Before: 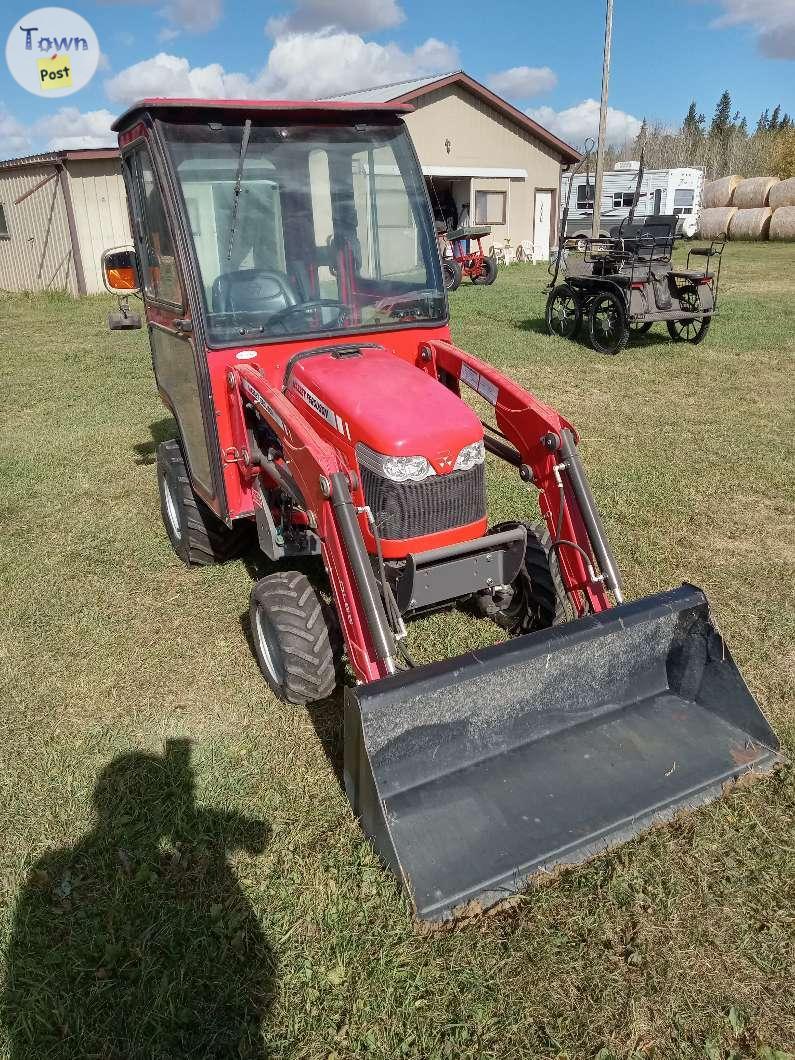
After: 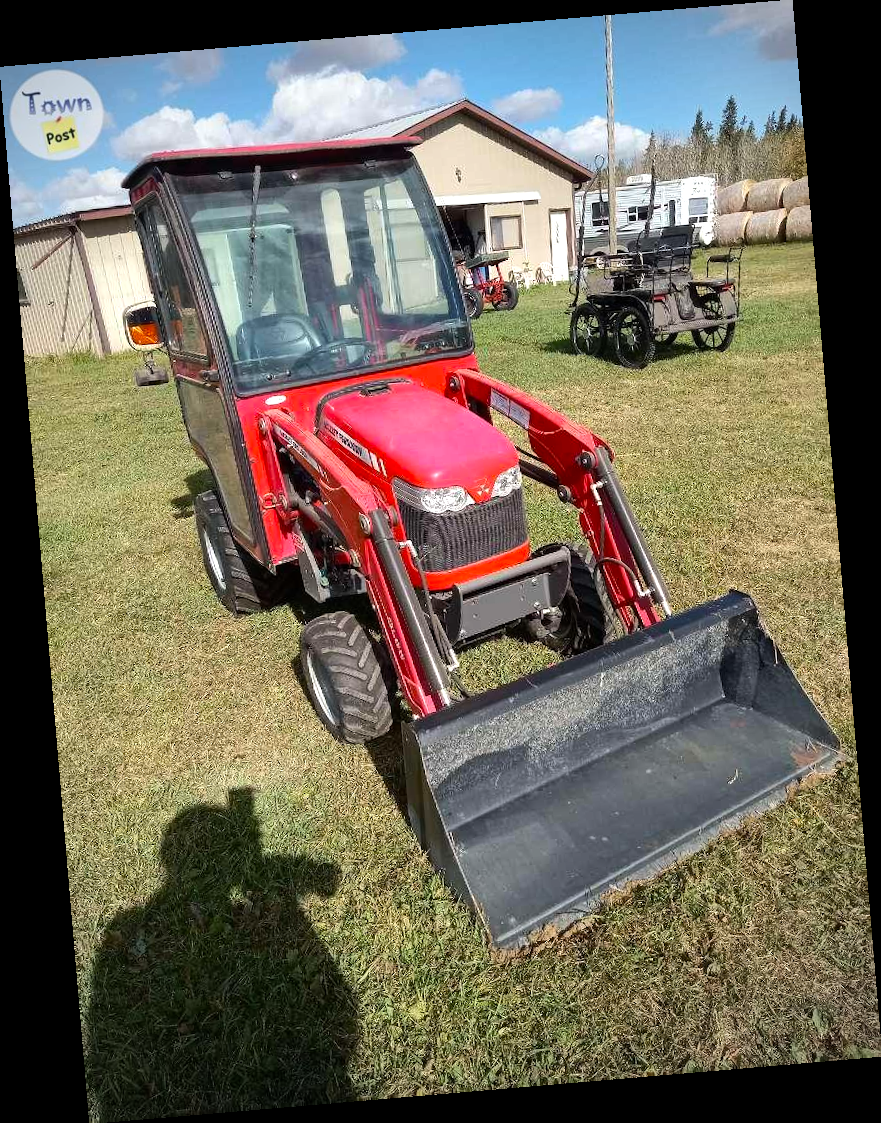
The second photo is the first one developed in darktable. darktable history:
vignetting: on, module defaults
tone equalizer: -8 EV -0.417 EV, -7 EV -0.389 EV, -6 EV -0.333 EV, -5 EV -0.222 EV, -3 EV 0.222 EV, -2 EV 0.333 EV, -1 EV 0.389 EV, +0 EV 0.417 EV, edges refinement/feathering 500, mask exposure compensation -1.57 EV, preserve details no
color balance: output saturation 120%
rotate and perspective: rotation -4.86°, automatic cropping off
